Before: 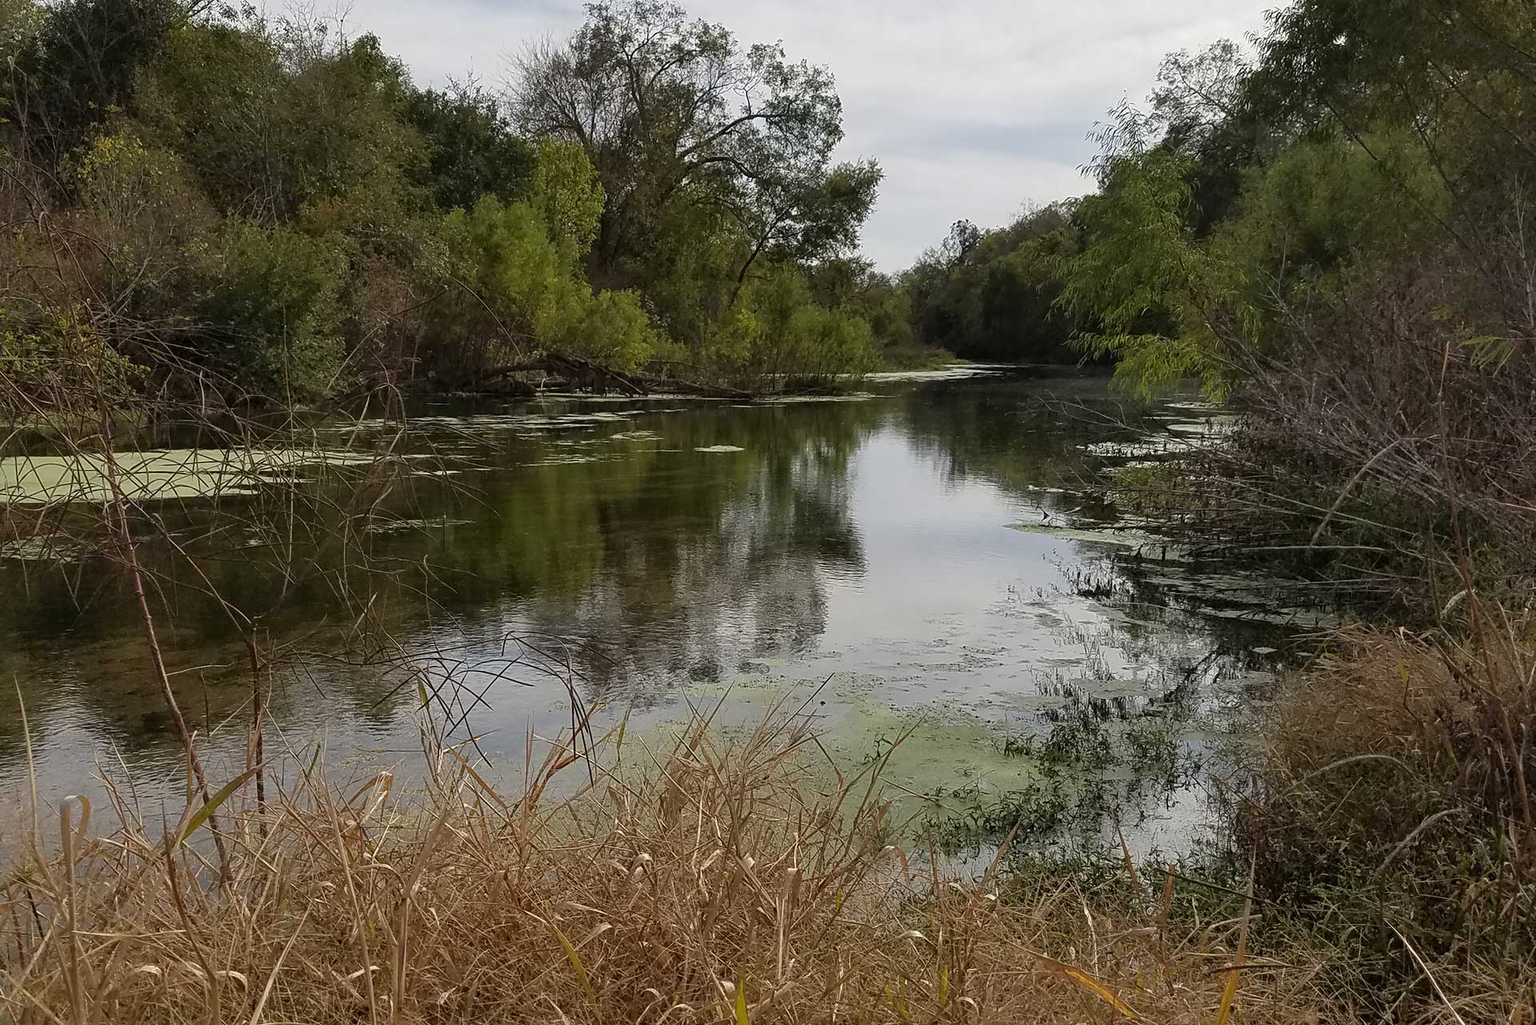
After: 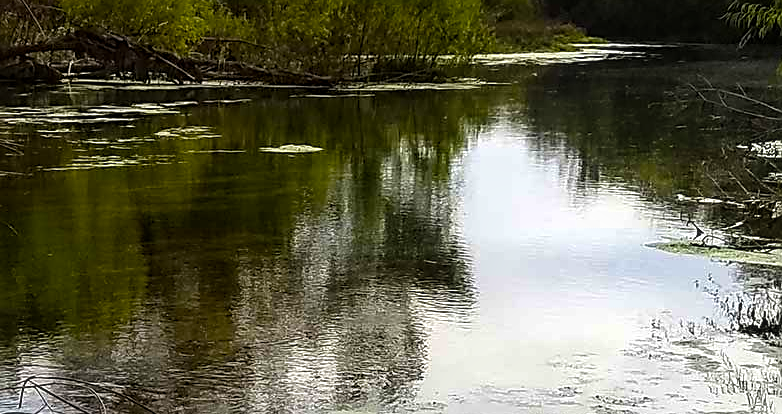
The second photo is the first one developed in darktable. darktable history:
crop: left 31.668%, top 32.17%, right 27.582%, bottom 35.46%
sharpen: on, module defaults
local contrast: detail 130%
color balance rgb: perceptual saturation grading › global saturation 36.961%, perceptual saturation grading › shadows 35.465%, global vibrance 20%
tone equalizer: -8 EV -1.08 EV, -7 EV -1.01 EV, -6 EV -0.885 EV, -5 EV -0.54 EV, -3 EV 0.57 EV, -2 EV 0.851 EV, -1 EV 1 EV, +0 EV 1.06 EV, smoothing diameter 2.01%, edges refinement/feathering 19.95, mask exposure compensation -1.57 EV, filter diffusion 5
exposure: black level correction -0.003, exposure 0.031 EV, compensate exposure bias true, compensate highlight preservation false
